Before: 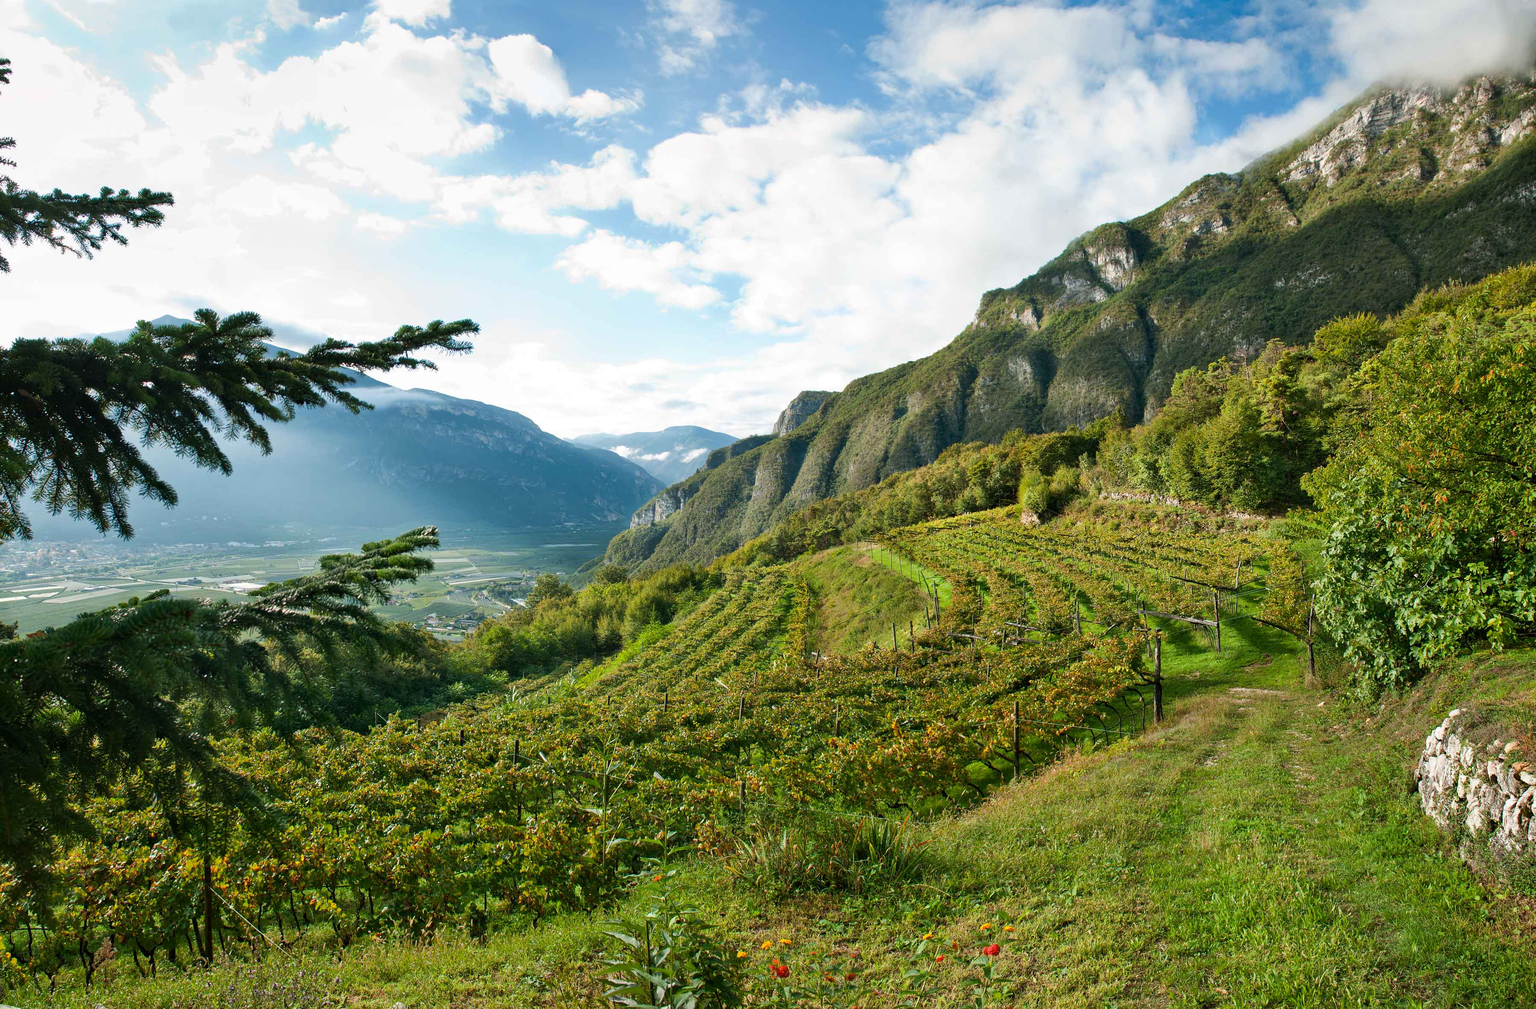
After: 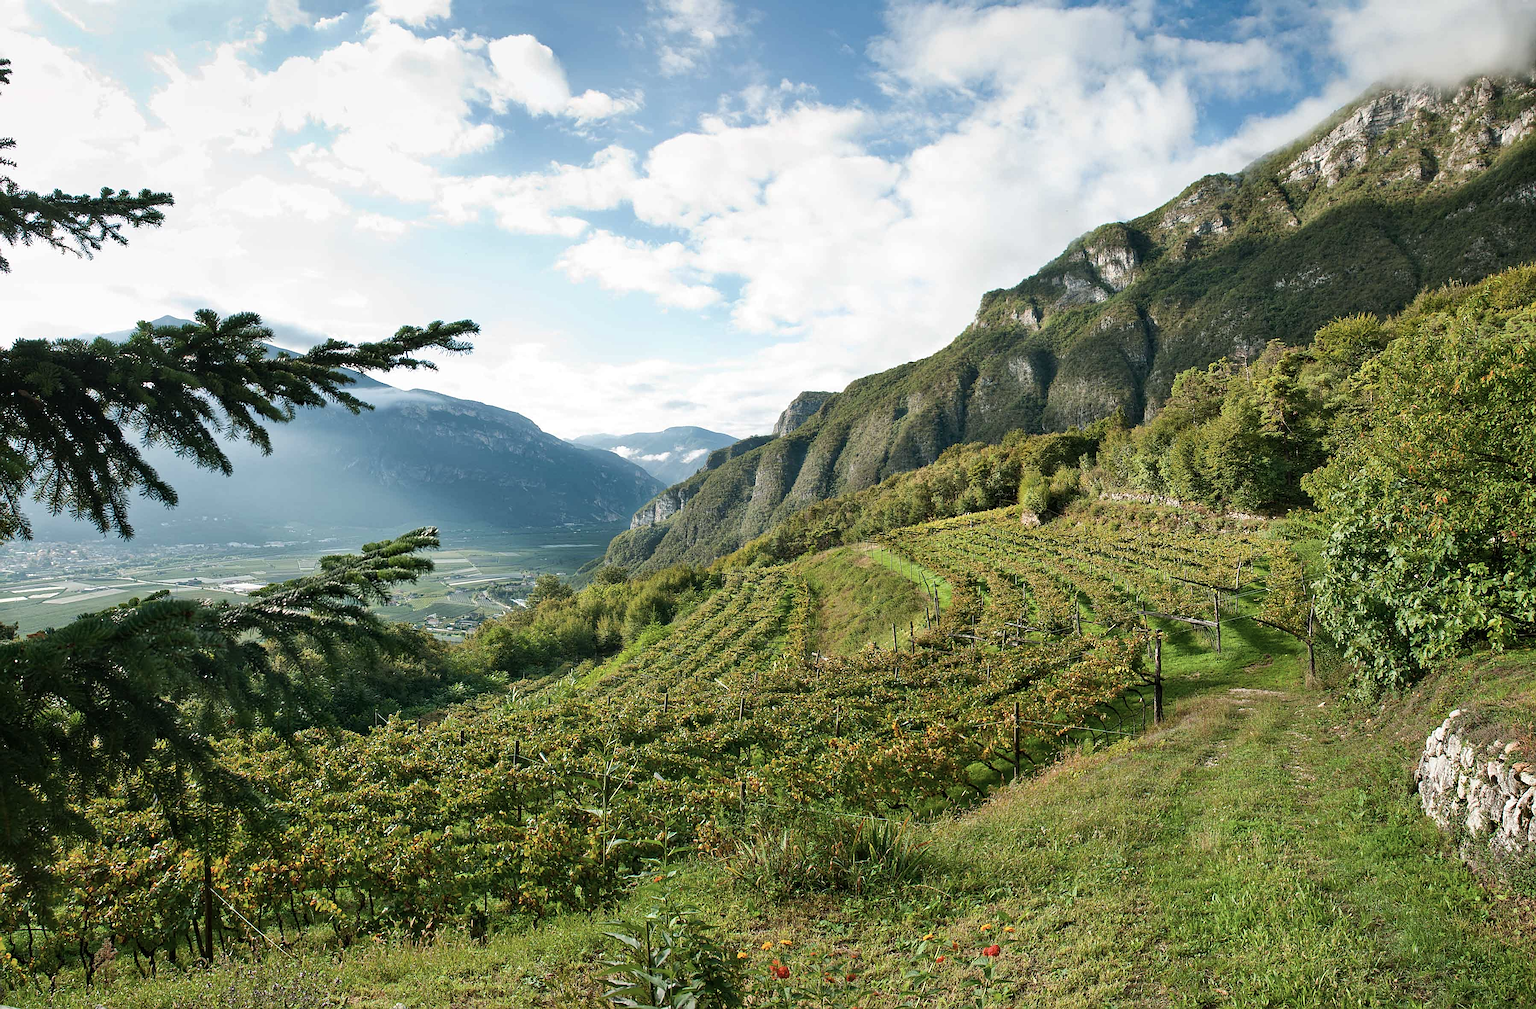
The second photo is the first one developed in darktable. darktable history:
color correction: saturation 0.8
sharpen: on, module defaults
